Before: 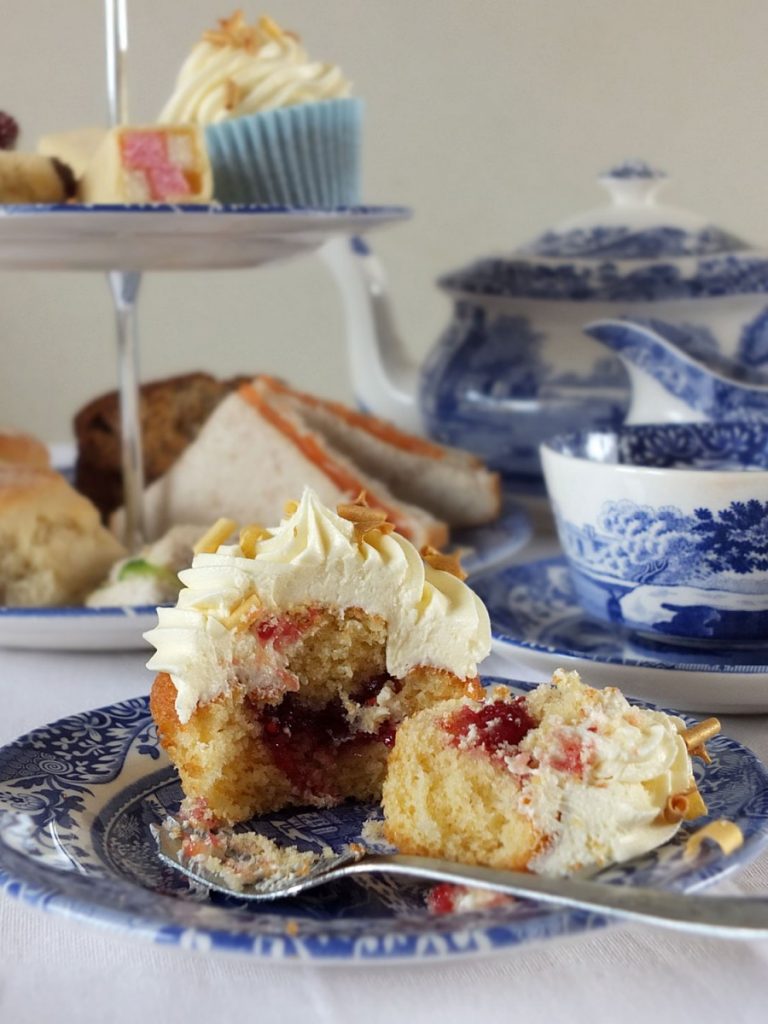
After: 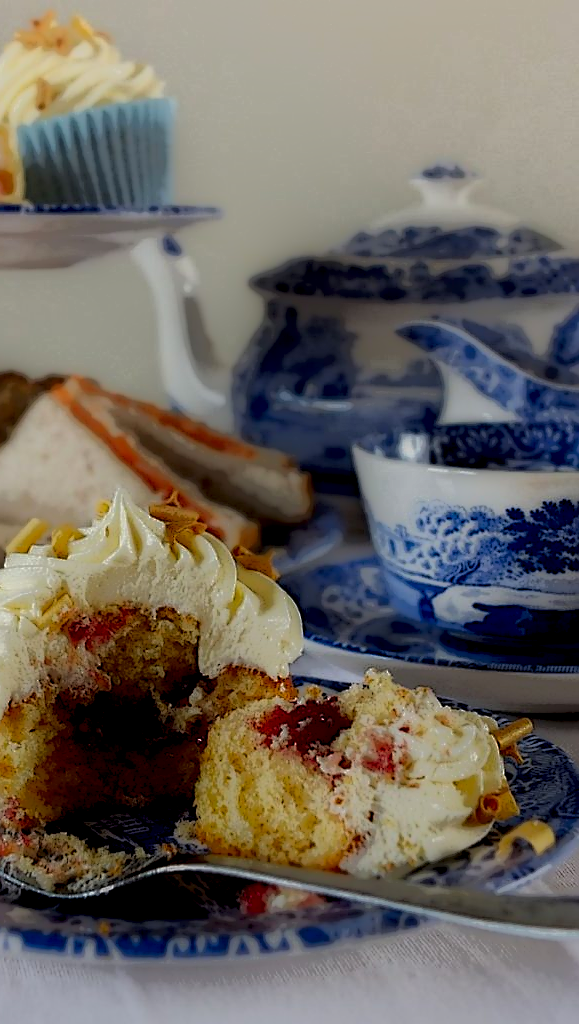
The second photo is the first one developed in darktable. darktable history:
contrast brightness saturation: contrast 0.03, brightness 0.06, saturation 0.13
rotate and perspective: crop left 0, crop top 0
local contrast: highlights 0%, shadows 198%, detail 164%, midtone range 0.001
crop and rotate: left 24.6%
sharpen: radius 1.4, amount 1.25, threshold 0.7
